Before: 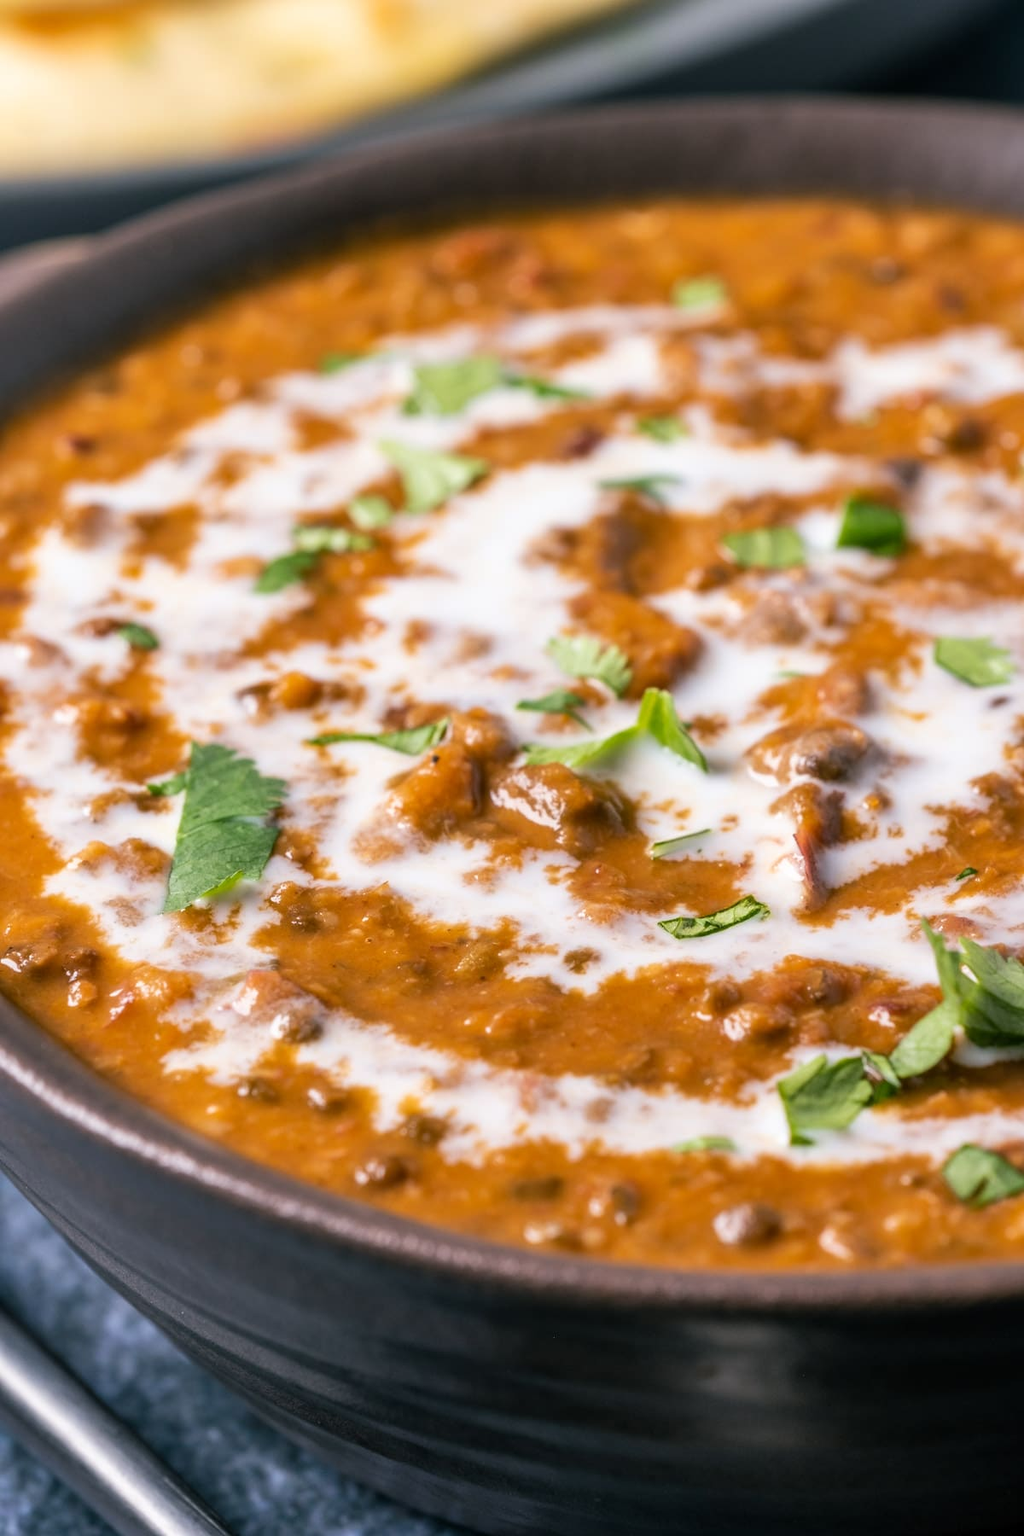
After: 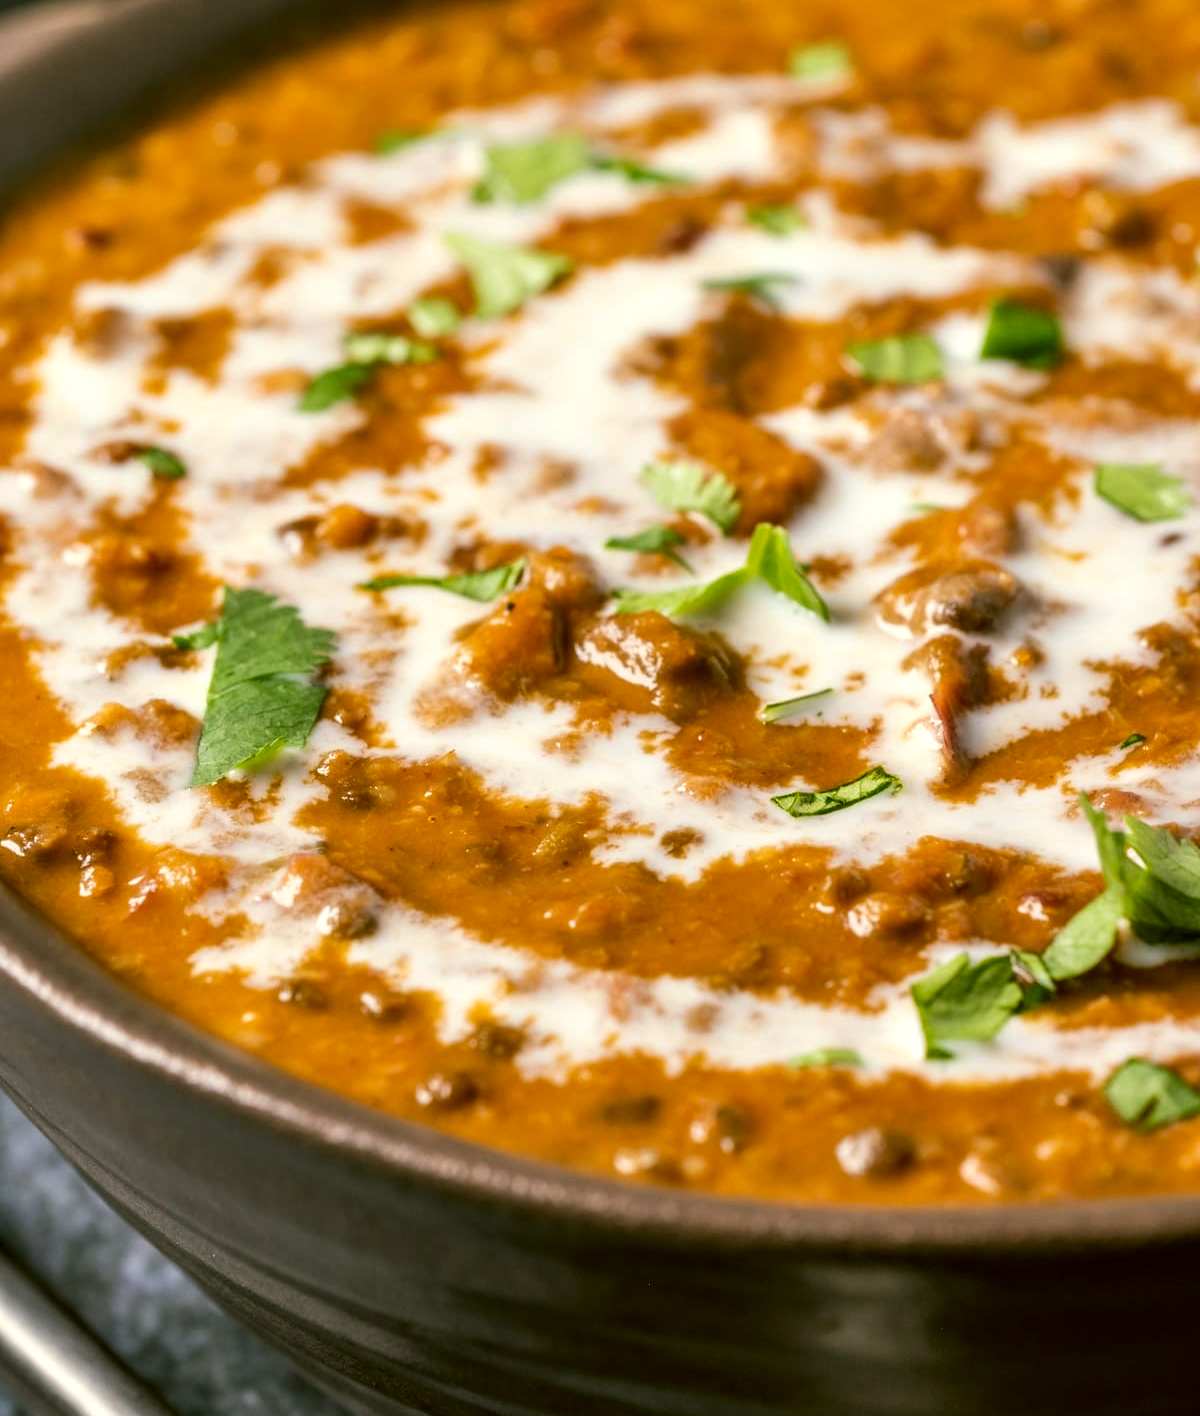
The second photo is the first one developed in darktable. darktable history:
crop and rotate: top 15.774%, bottom 5.506%
color correction: highlights a* -1.43, highlights b* 10.12, shadows a* 0.395, shadows b* 19.35
contrast equalizer: octaves 7, y [[0.6 ×6], [0.55 ×6], [0 ×6], [0 ×6], [0 ×6]], mix 0.29
